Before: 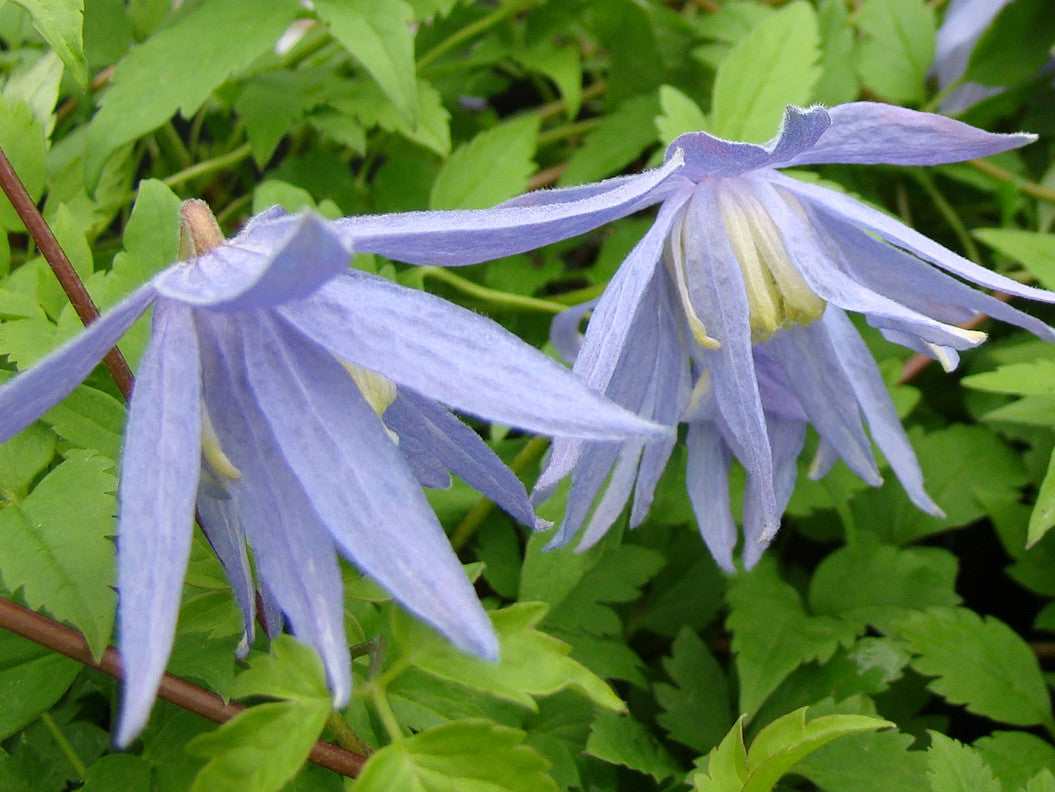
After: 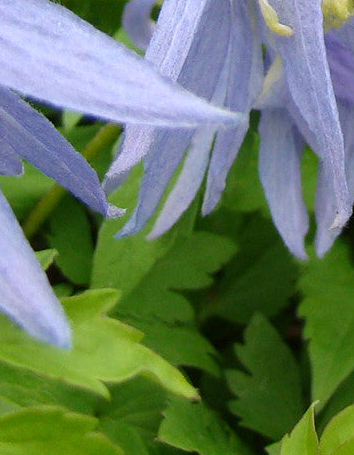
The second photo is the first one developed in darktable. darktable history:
crop: left 40.606%, top 39.542%, right 25.746%, bottom 2.974%
